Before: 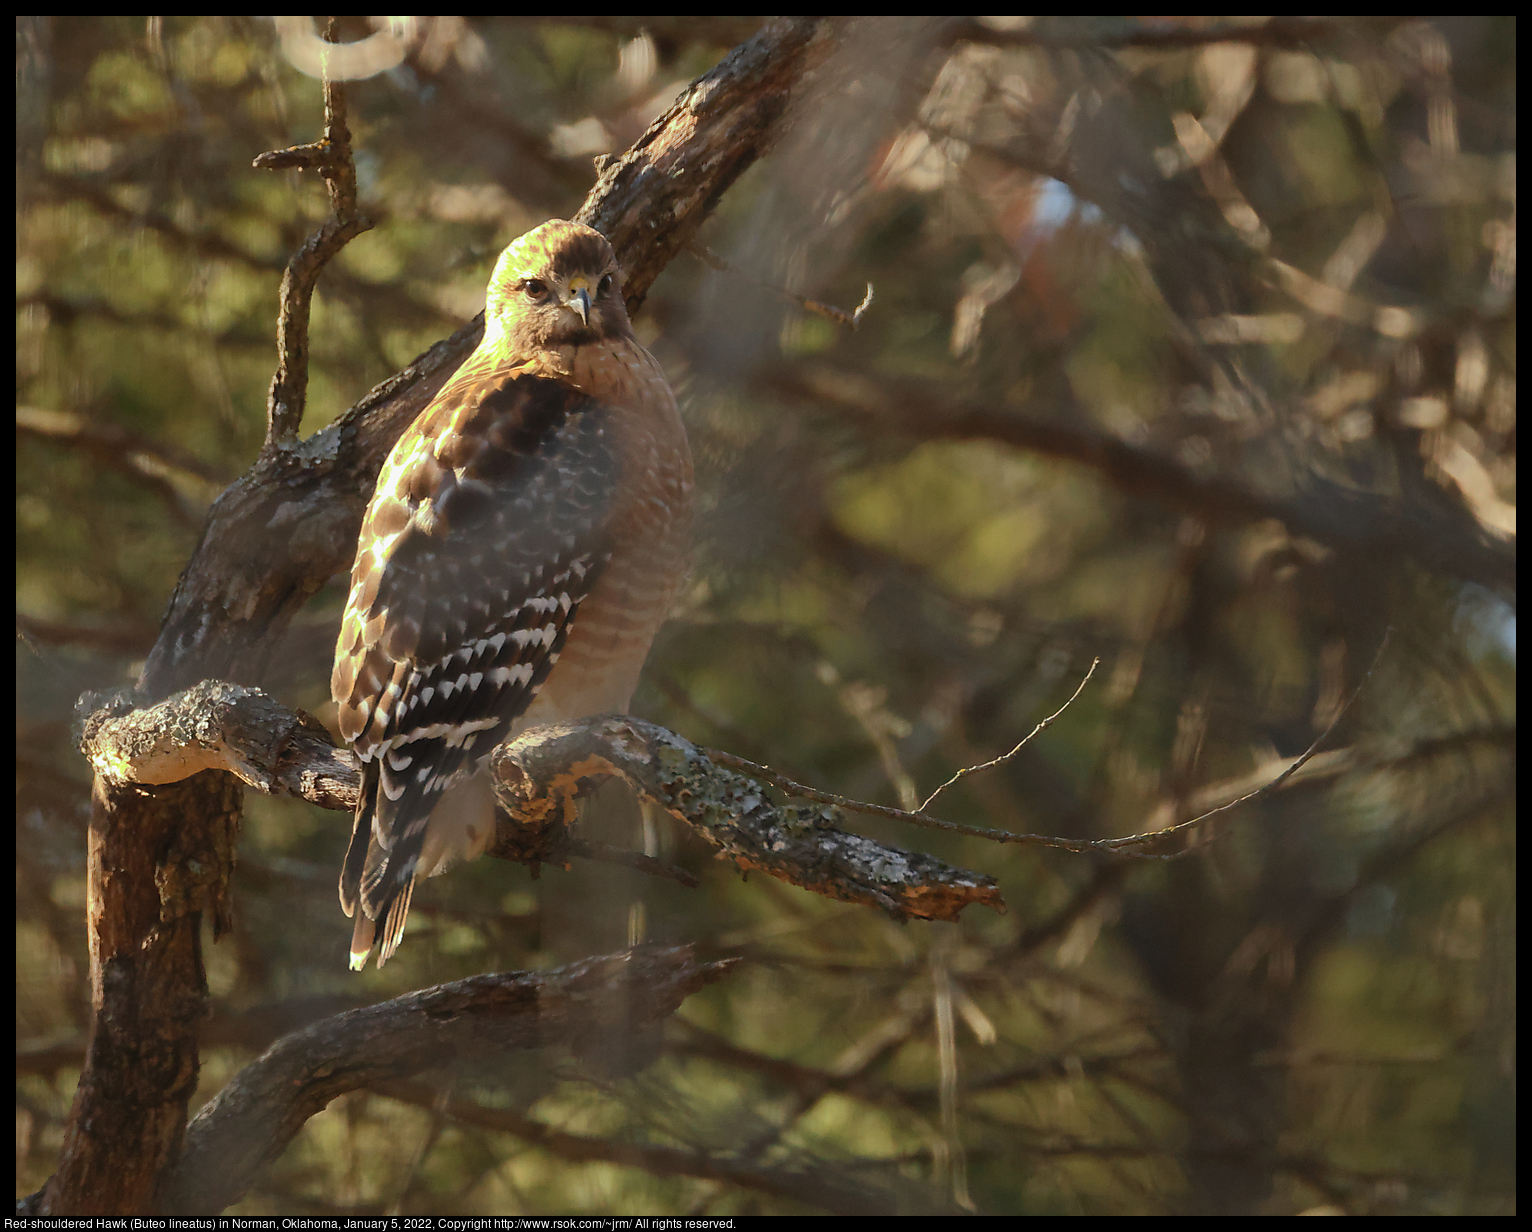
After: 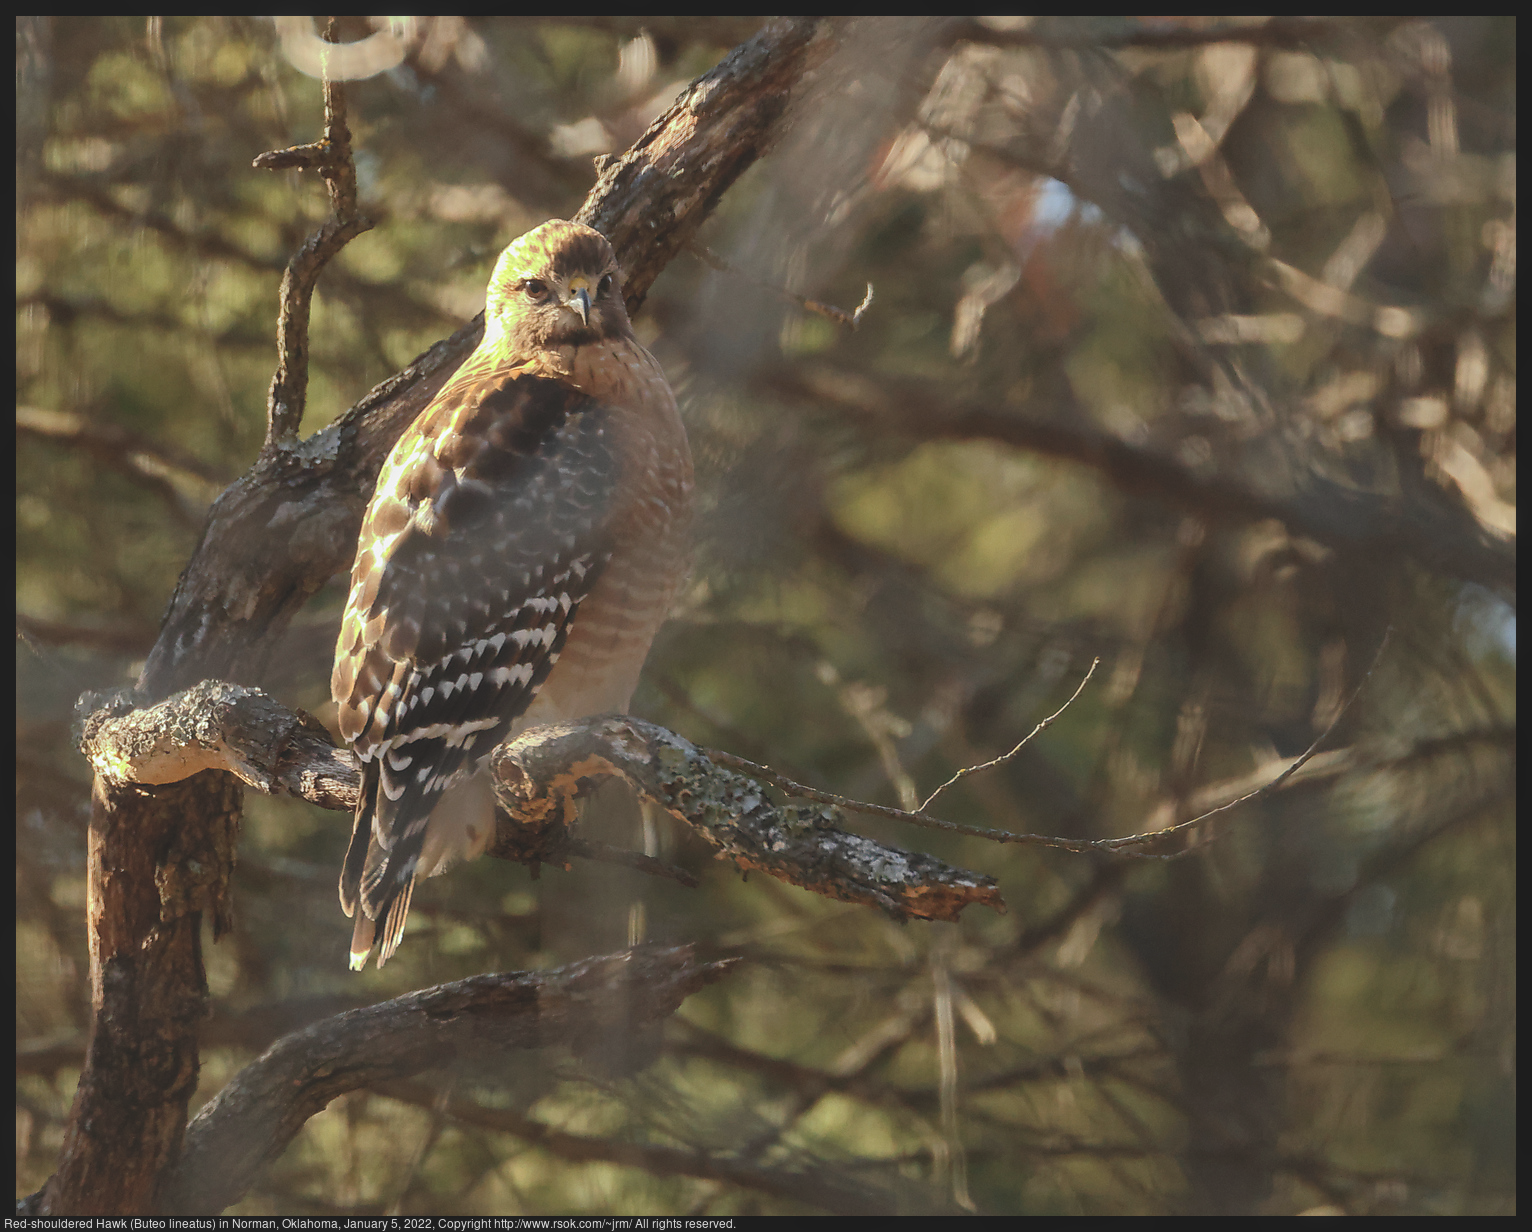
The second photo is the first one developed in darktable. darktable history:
color balance: lift [1.01, 1, 1, 1], gamma [1.097, 1, 1, 1], gain [0.85, 1, 1, 1]
local contrast: on, module defaults
